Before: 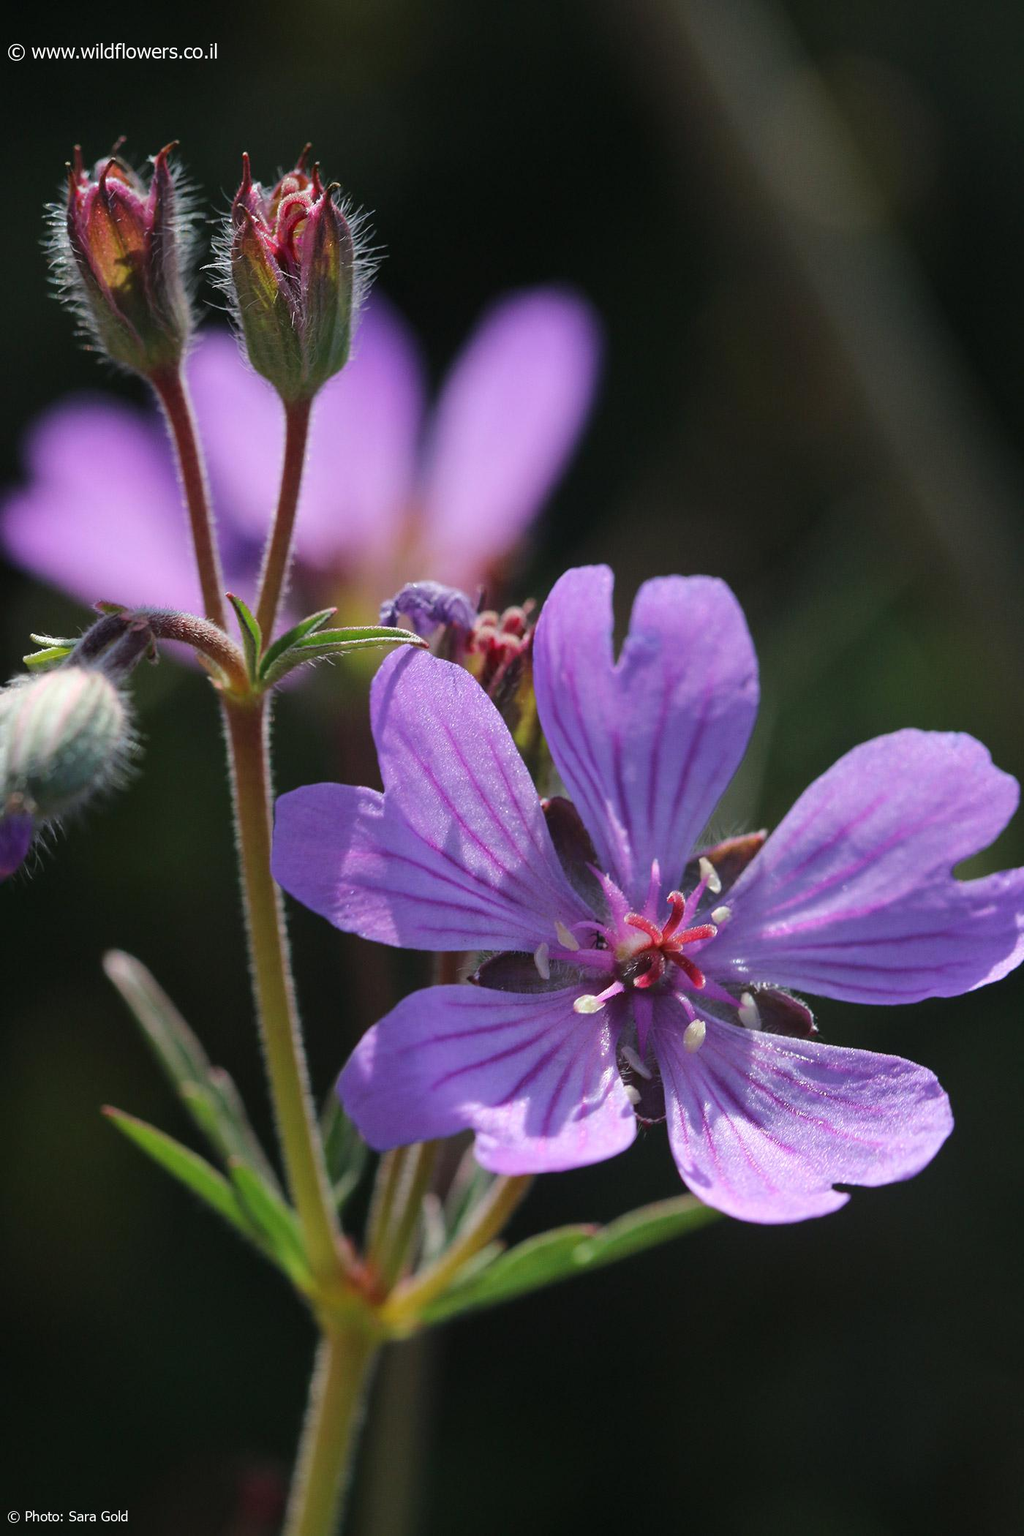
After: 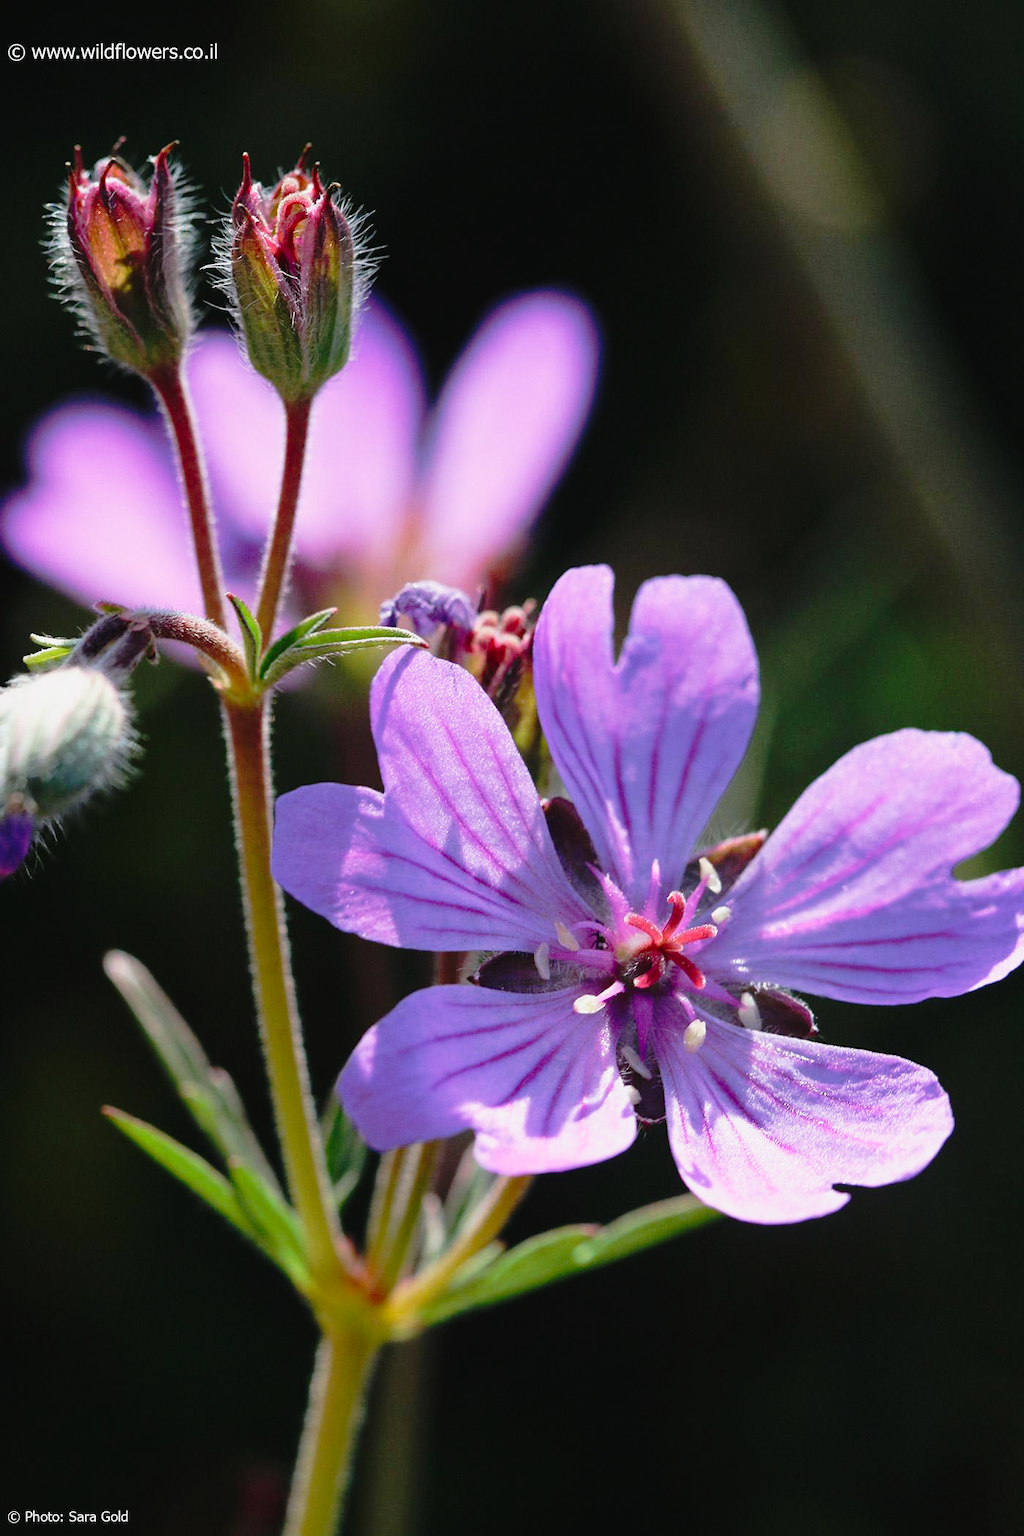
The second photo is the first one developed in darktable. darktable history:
tone curve: curves: ch0 [(0, 0.015) (0.091, 0.055) (0.184, 0.159) (0.304, 0.382) (0.492, 0.579) (0.628, 0.755) (0.832, 0.932) (0.984, 0.963)]; ch1 [(0, 0) (0.34, 0.235) (0.493, 0.5) (0.554, 0.56) (0.764, 0.815) (1, 1)]; ch2 [(0, 0) (0.44, 0.458) (0.476, 0.477) (0.542, 0.586) (0.674, 0.724) (1, 1)], preserve colors none
